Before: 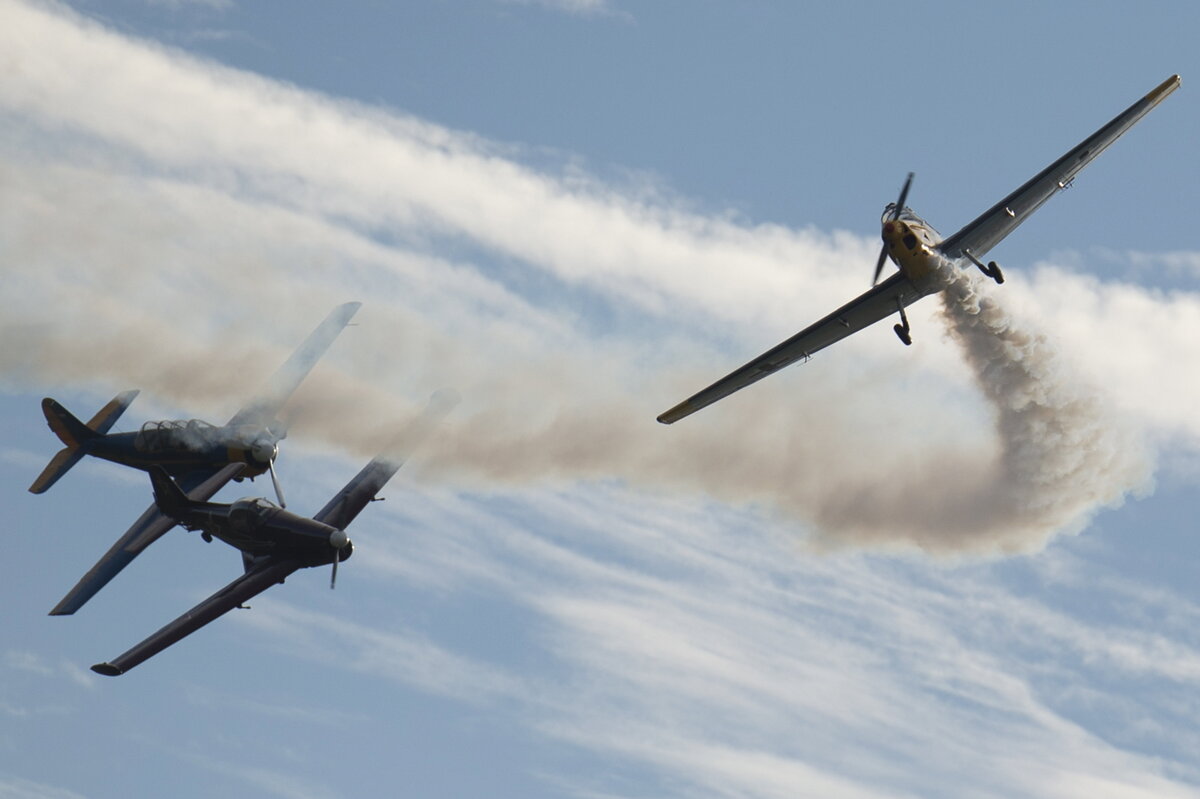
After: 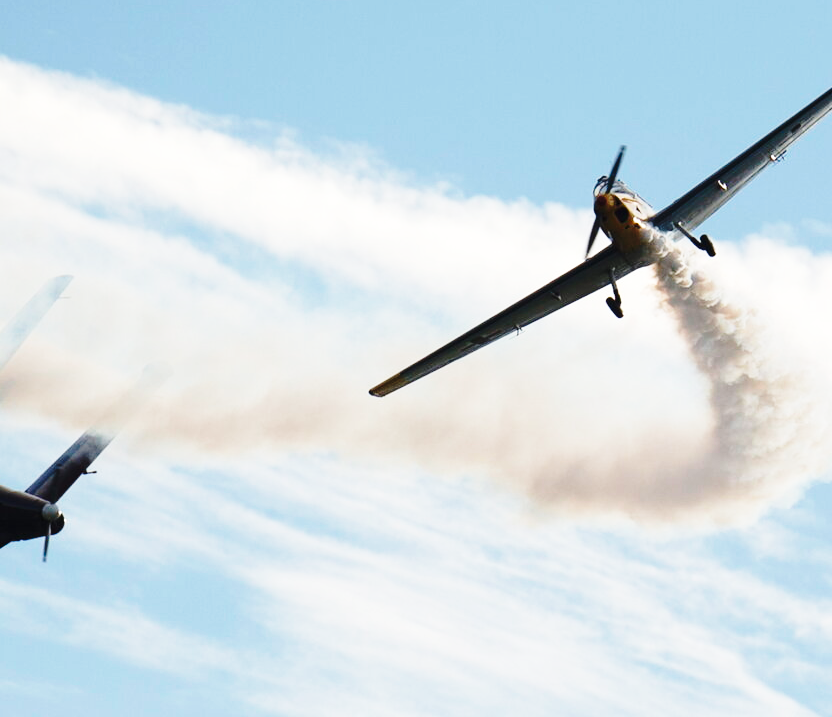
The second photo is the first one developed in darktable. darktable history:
crop and rotate: left 24.019%, top 3.408%, right 6.597%, bottom 6.75%
exposure: exposure 0.208 EV, compensate highlight preservation false
base curve: curves: ch0 [(0, 0) (0.04, 0.03) (0.133, 0.232) (0.448, 0.748) (0.843, 0.968) (1, 1)], preserve colors none
